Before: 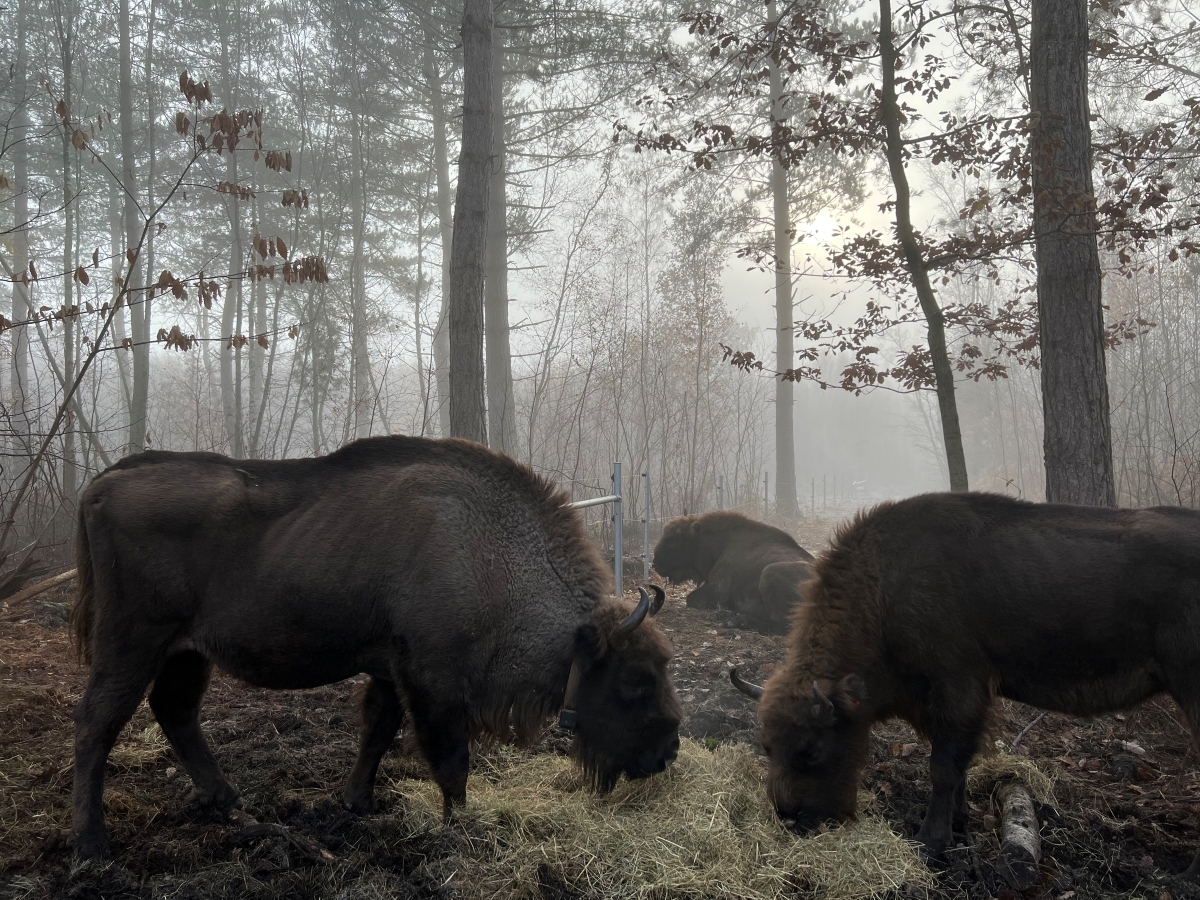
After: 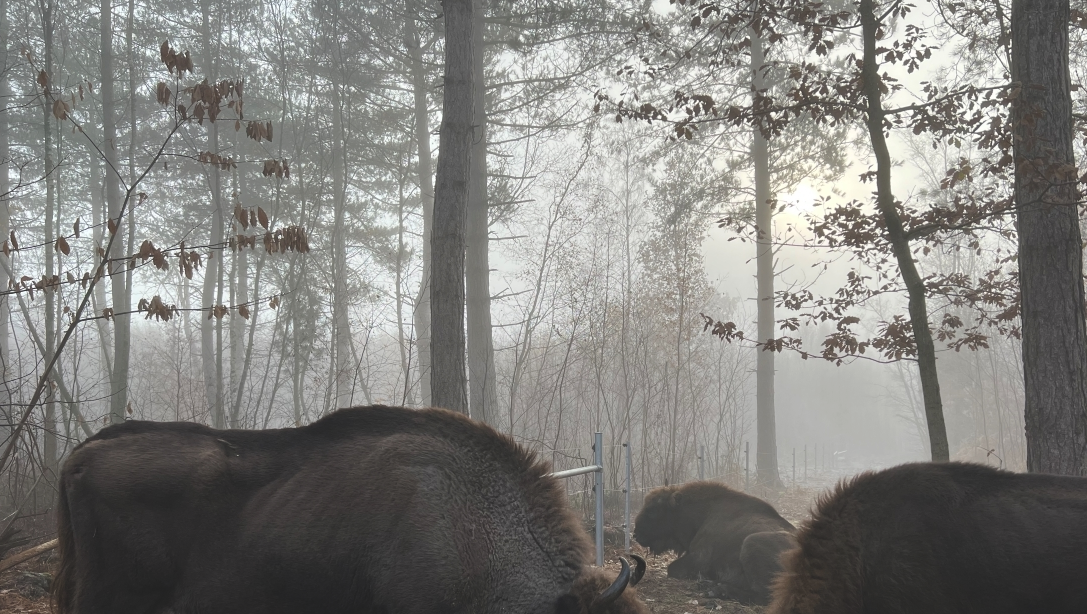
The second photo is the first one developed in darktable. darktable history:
crop: left 1.604%, top 3.365%, right 7.773%, bottom 28.406%
exposure: black level correction -0.016, compensate highlight preservation false
